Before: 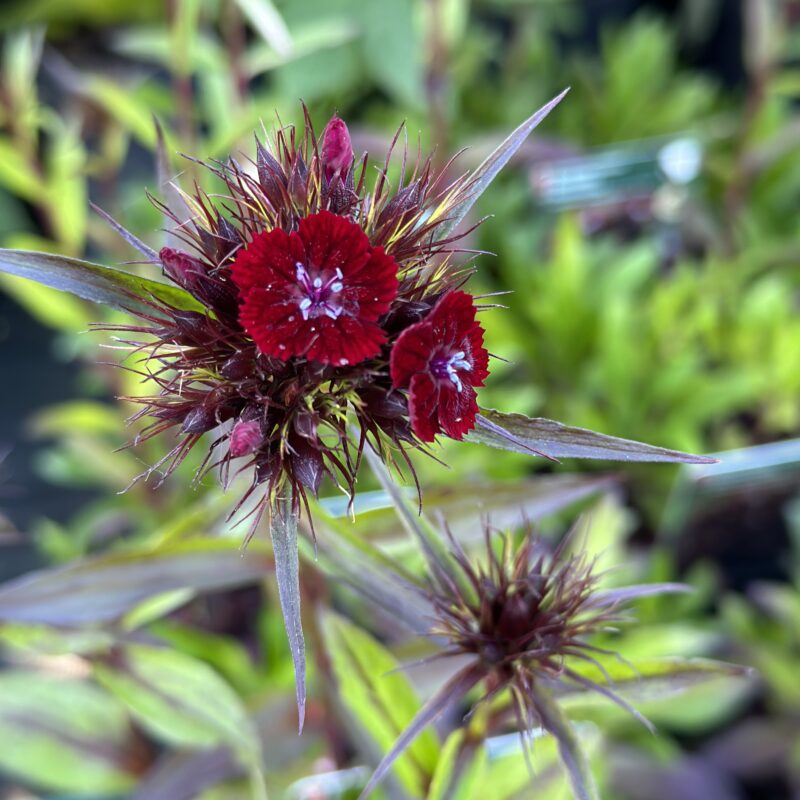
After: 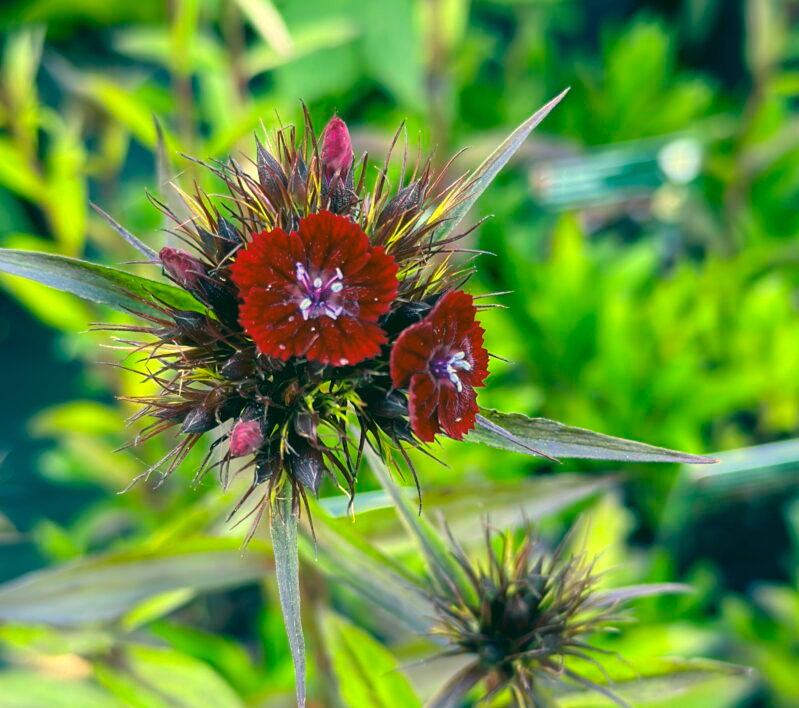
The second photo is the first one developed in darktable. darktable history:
crop and rotate: top 0%, bottom 11.49%
color correction: highlights a* 1.83, highlights b* 34.02, shadows a* -36.68, shadows b* -5.48
contrast brightness saturation: contrast 0.07, brightness 0.08, saturation 0.18
